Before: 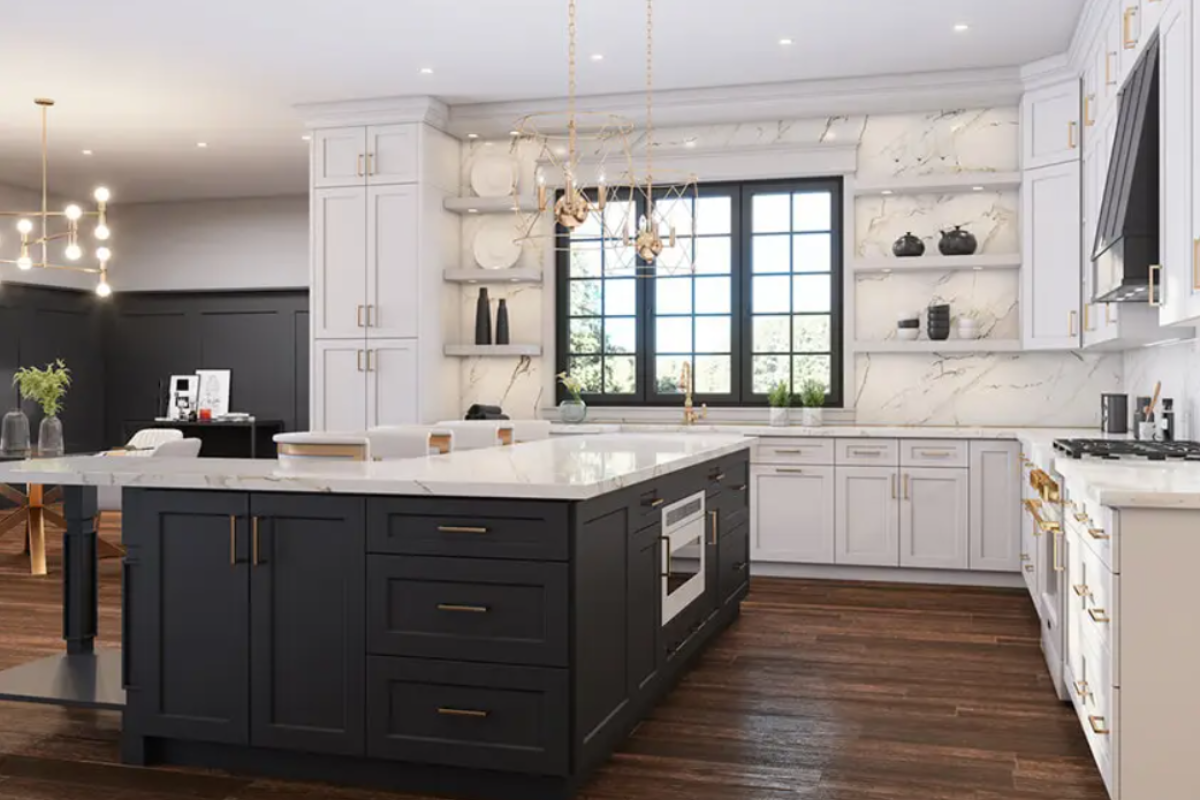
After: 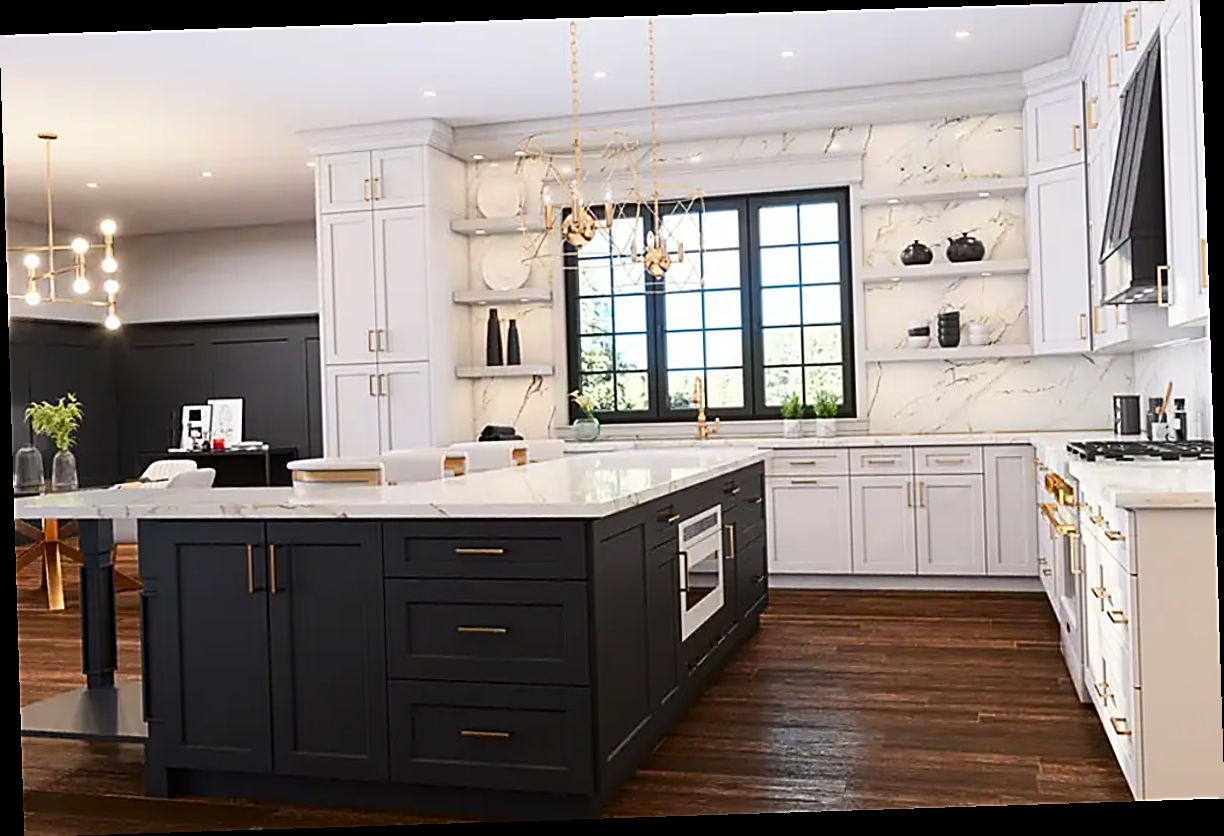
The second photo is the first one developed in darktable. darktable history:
contrast brightness saturation: contrast 0.16, saturation 0.32
rotate and perspective: rotation -1.77°, lens shift (horizontal) 0.004, automatic cropping off
sharpen: radius 1.685, amount 1.294
